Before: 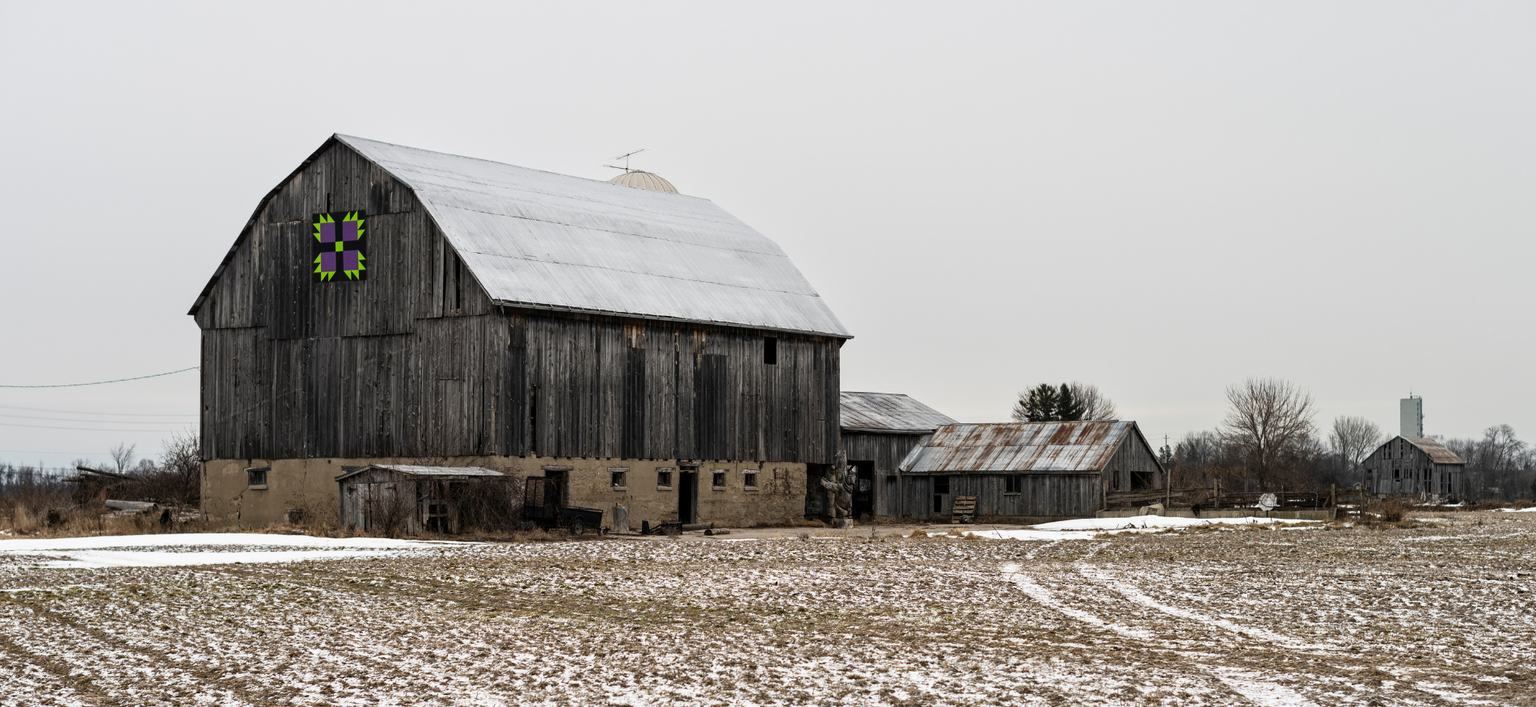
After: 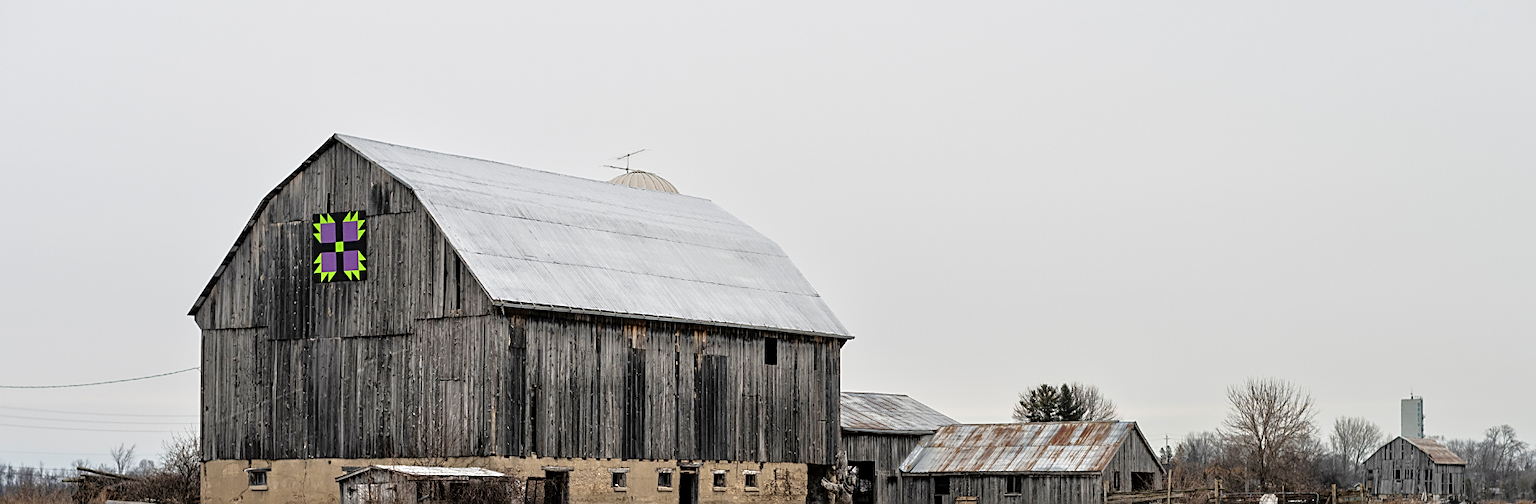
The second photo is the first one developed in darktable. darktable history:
sharpen: on, module defaults
crop: bottom 28.576%
tone equalizer: -7 EV 0.15 EV, -6 EV 0.6 EV, -5 EV 1.15 EV, -4 EV 1.33 EV, -3 EV 1.15 EV, -2 EV 0.6 EV, -1 EV 0.15 EV, mask exposure compensation -0.5 EV
